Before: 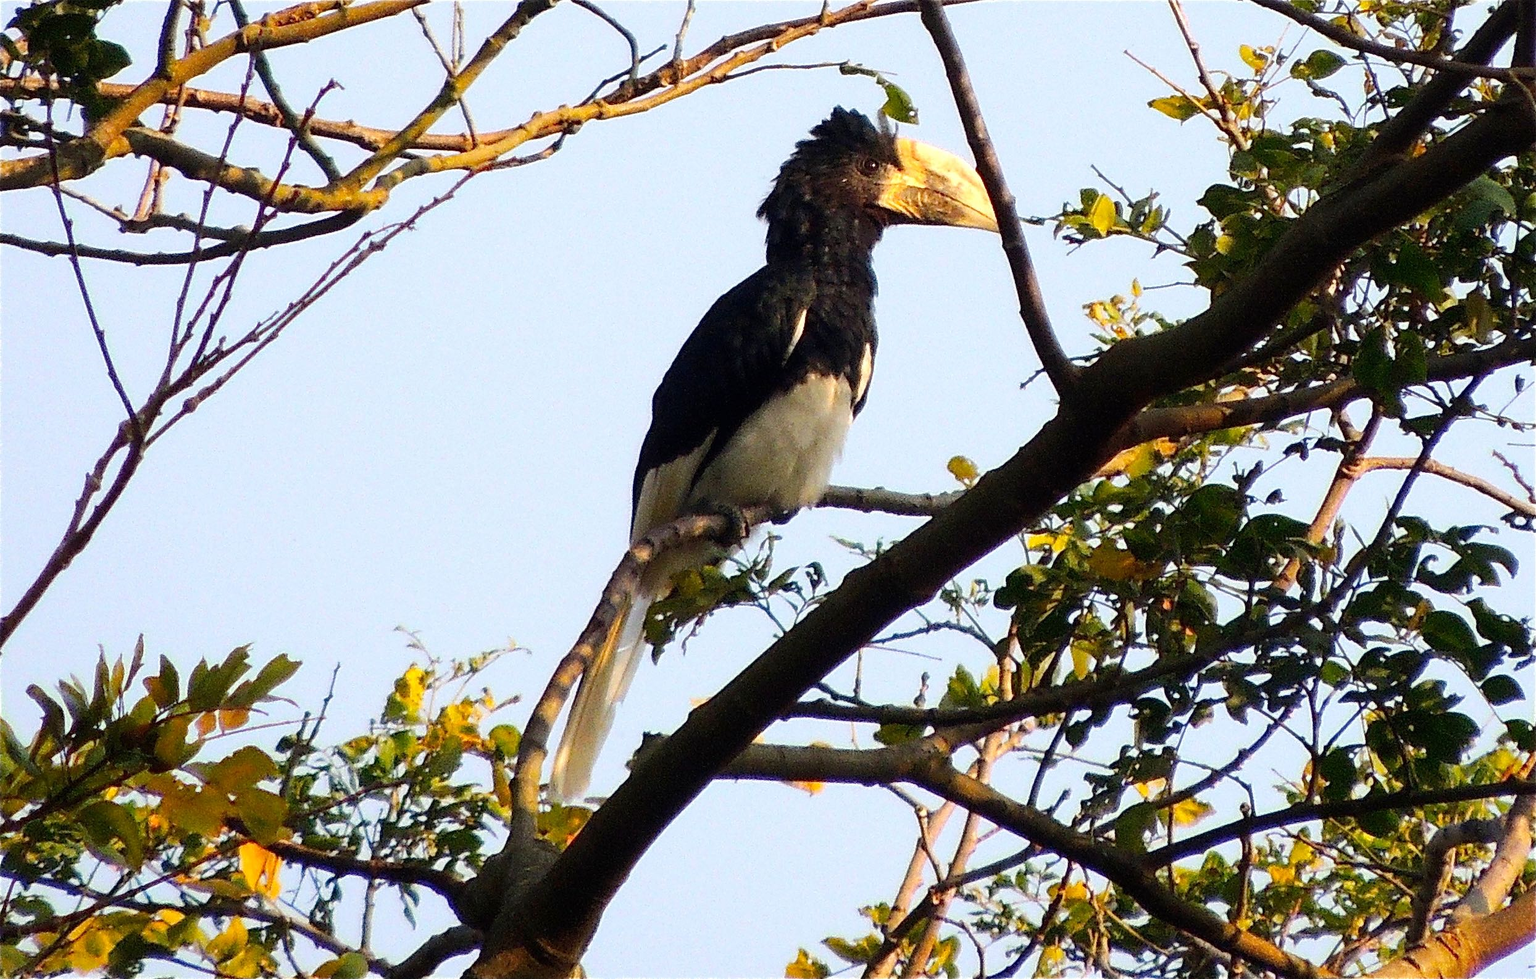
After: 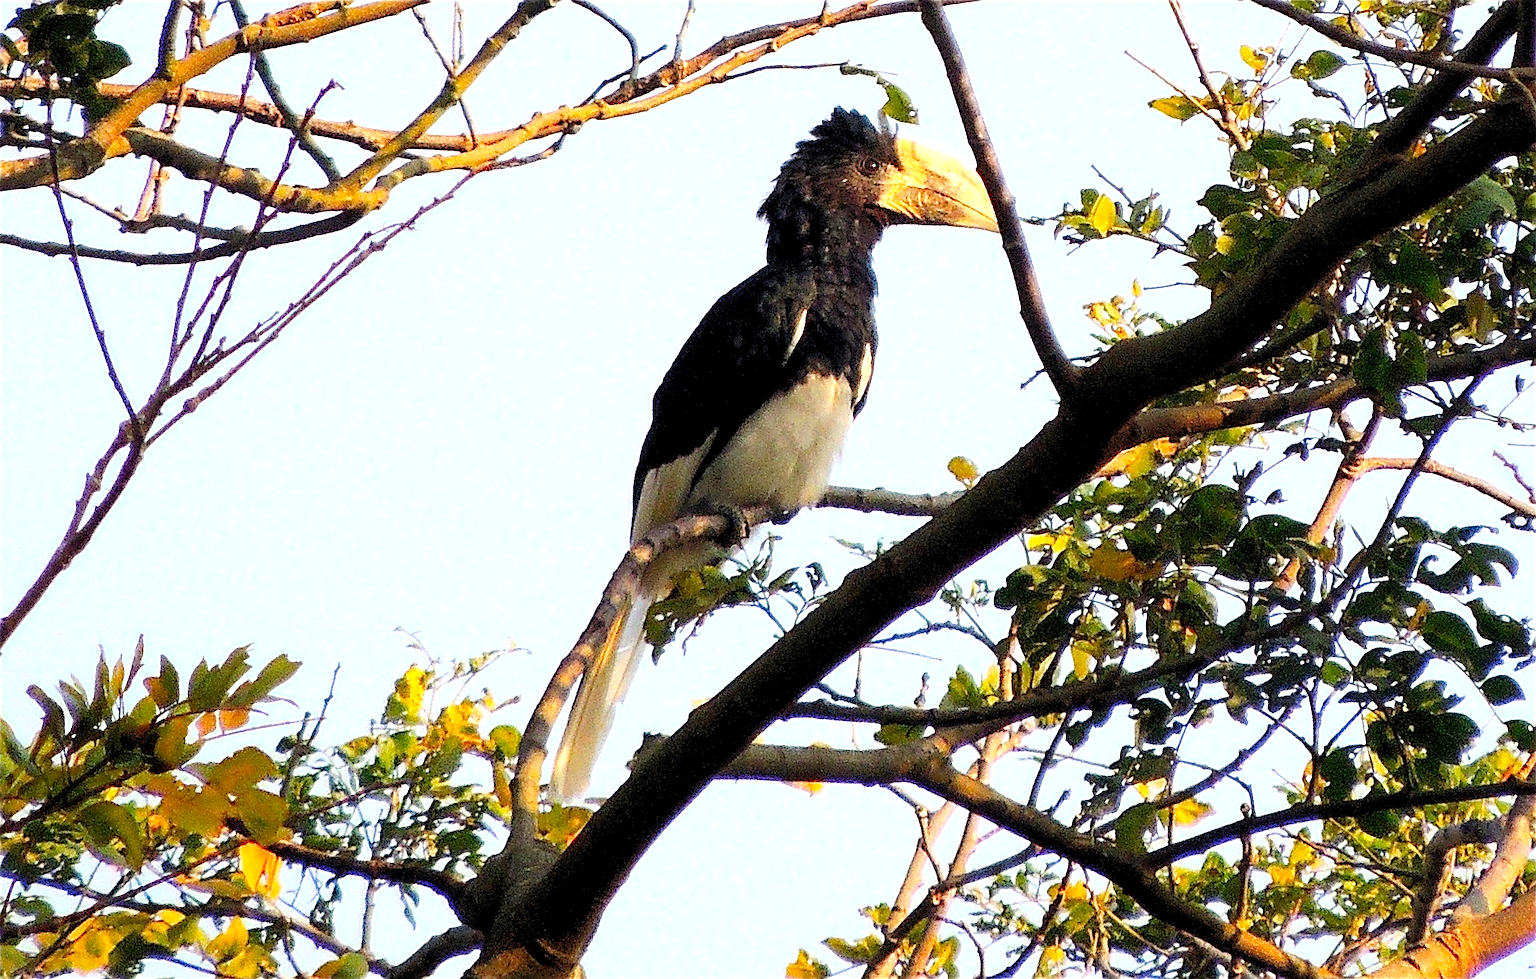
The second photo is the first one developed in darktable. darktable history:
levels: levels [0.044, 0.416, 0.908]
sharpen: on, module defaults
